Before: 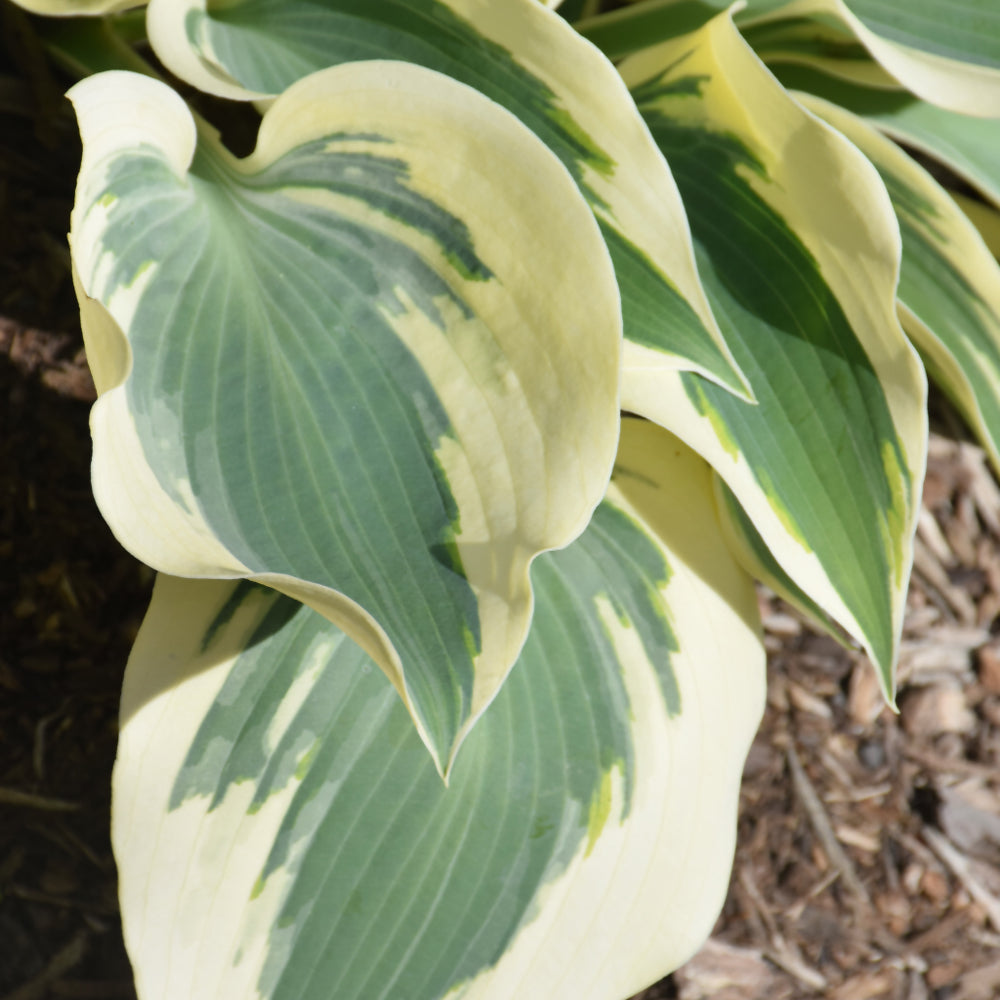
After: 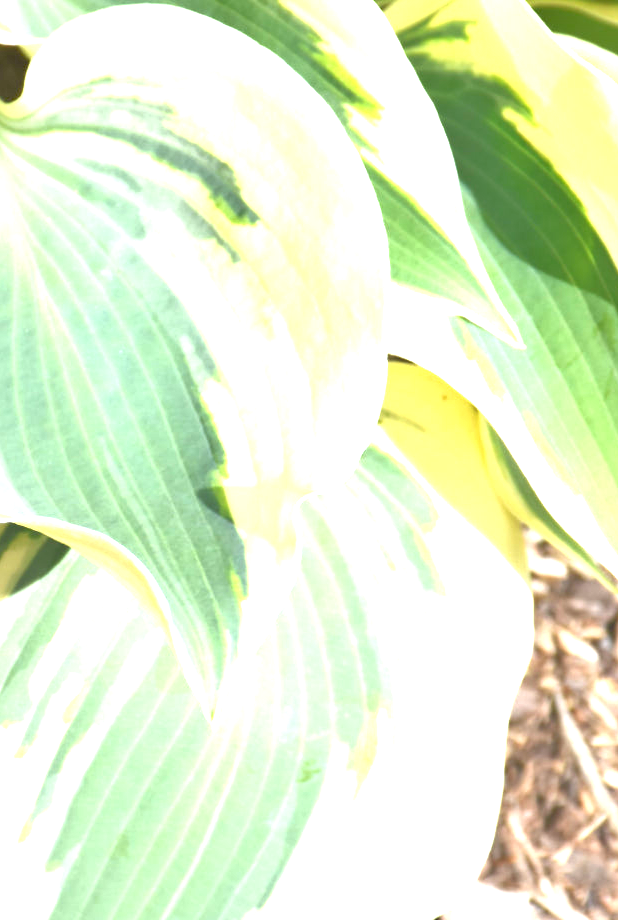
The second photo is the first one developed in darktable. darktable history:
exposure: exposure 1.999 EV, compensate highlight preservation false
crop and rotate: left 23.308%, top 5.647%, right 14.852%, bottom 2.255%
tone equalizer: -7 EV 0.161 EV, -6 EV 0.616 EV, -5 EV 1.18 EV, -4 EV 1.35 EV, -3 EV 1.13 EV, -2 EV 0.6 EV, -1 EV 0.156 EV
local contrast: mode bilateral grid, contrast 19, coarseness 51, detail 120%, midtone range 0.2
